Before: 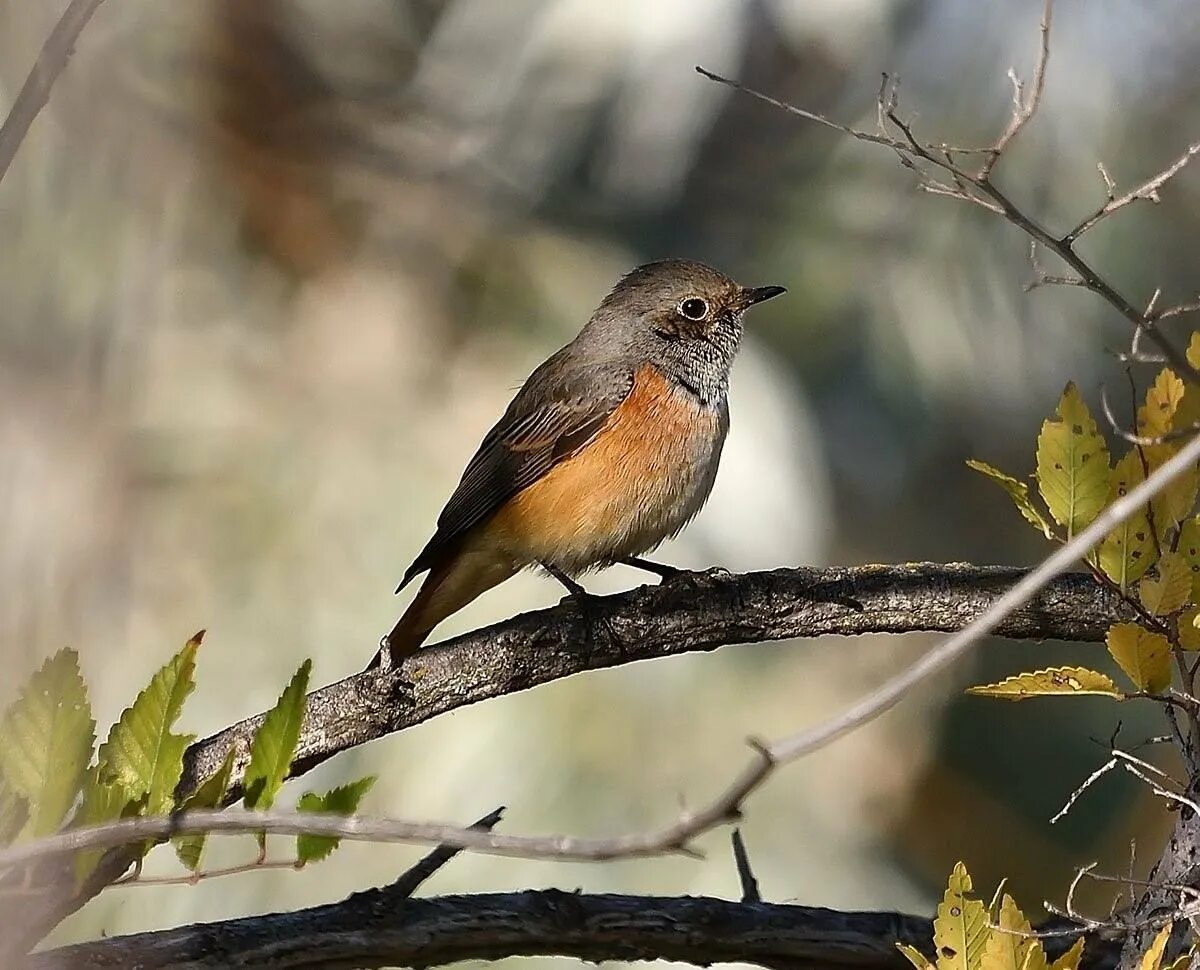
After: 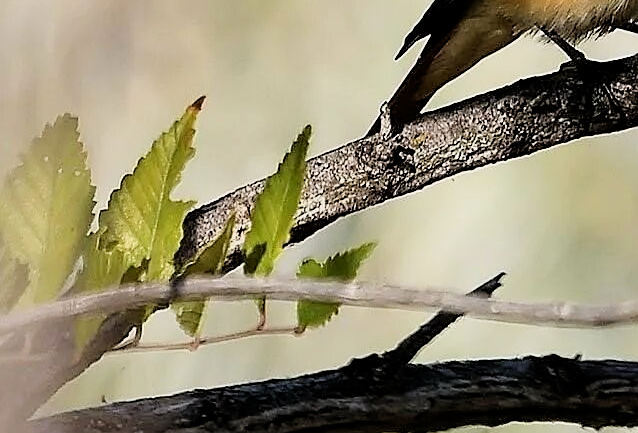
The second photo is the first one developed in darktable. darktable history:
exposure: exposure 0.377 EV, compensate highlight preservation false
filmic rgb: black relative exposure -7.71 EV, white relative exposure 4.46 EV, target black luminance 0%, hardness 3.76, latitude 50.54%, contrast 1.07, highlights saturation mix 9.87%, shadows ↔ highlights balance -0.211%
crop and rotate: top 55.137%, right 46.824%, bottom 0.209%
sharpen: on, module defaults
